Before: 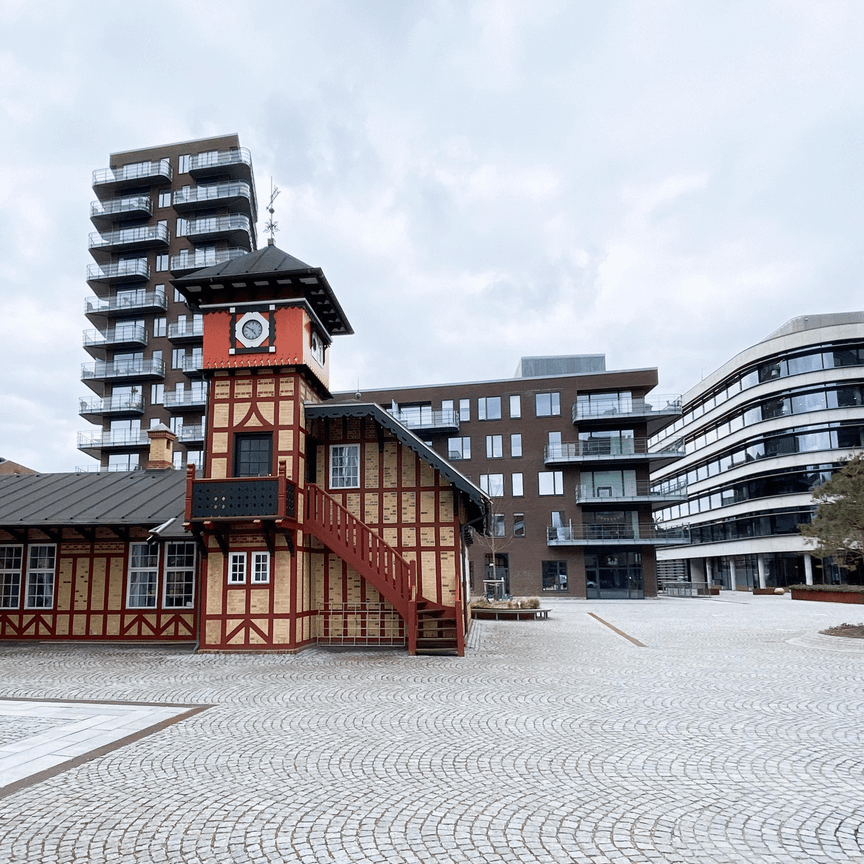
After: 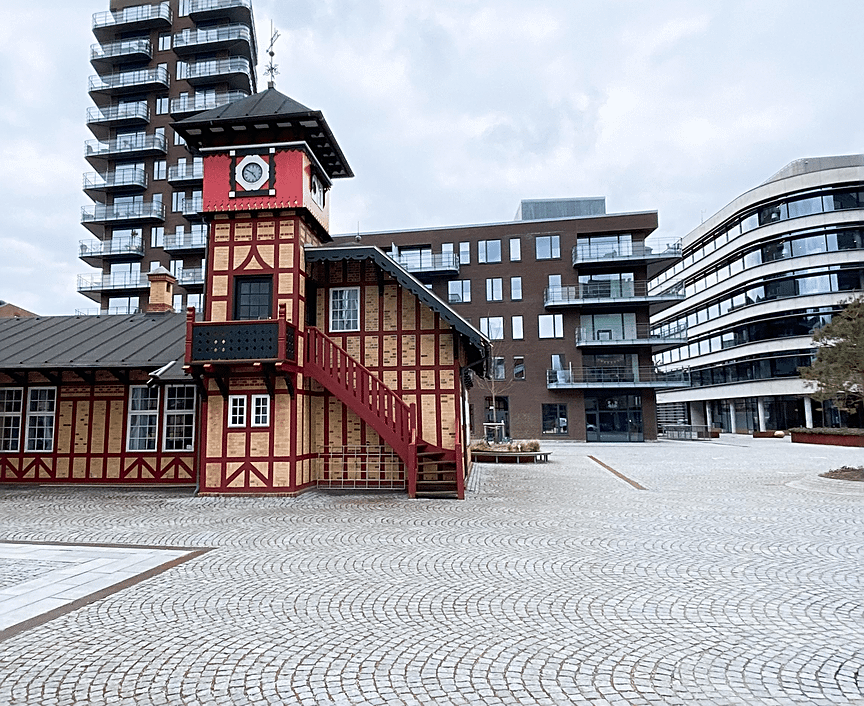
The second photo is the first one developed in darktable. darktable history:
sharpen: on, module defaults
crop and rotate: top 18.177%
color zones: curves: ch1 [(0.263, 0.53) (0.376, 0.287) (0.487, 0.512) (0.748, 0.547) (1, 0.513)]; ch2 [(0.262, 0.45) (0.751, 0.477)], mix 39.71%
